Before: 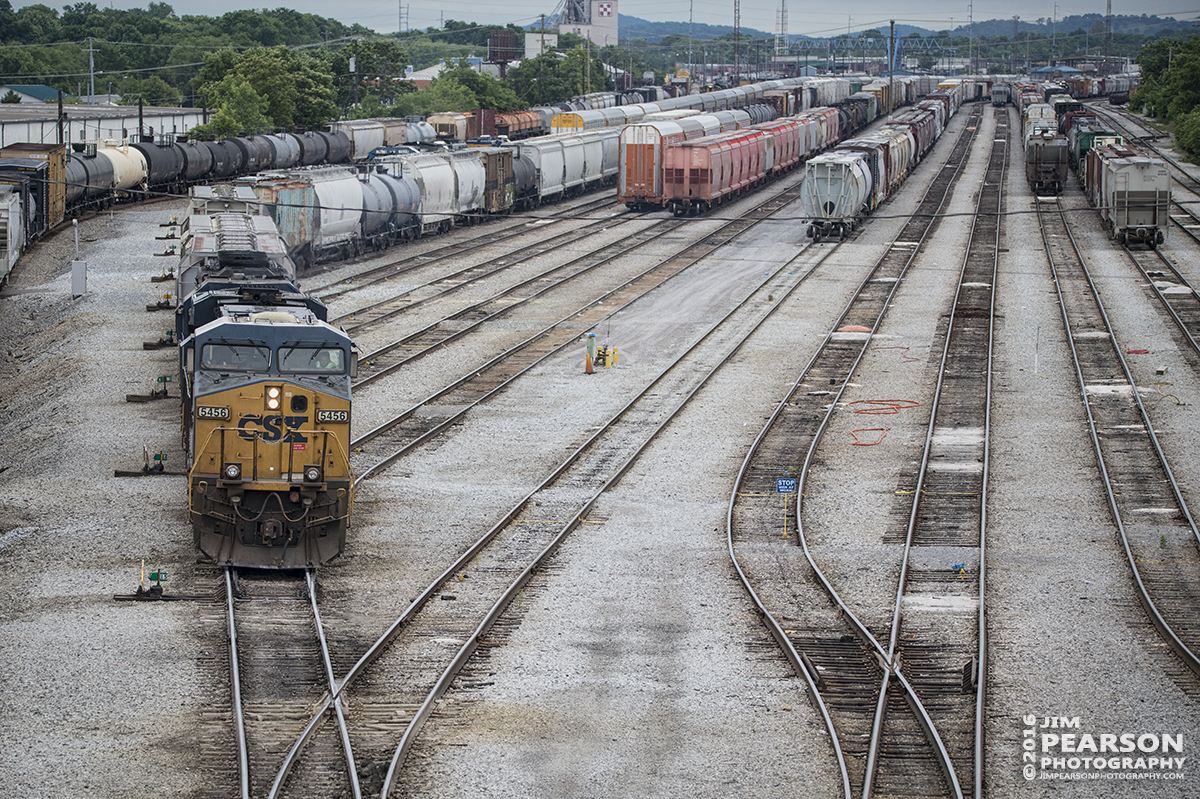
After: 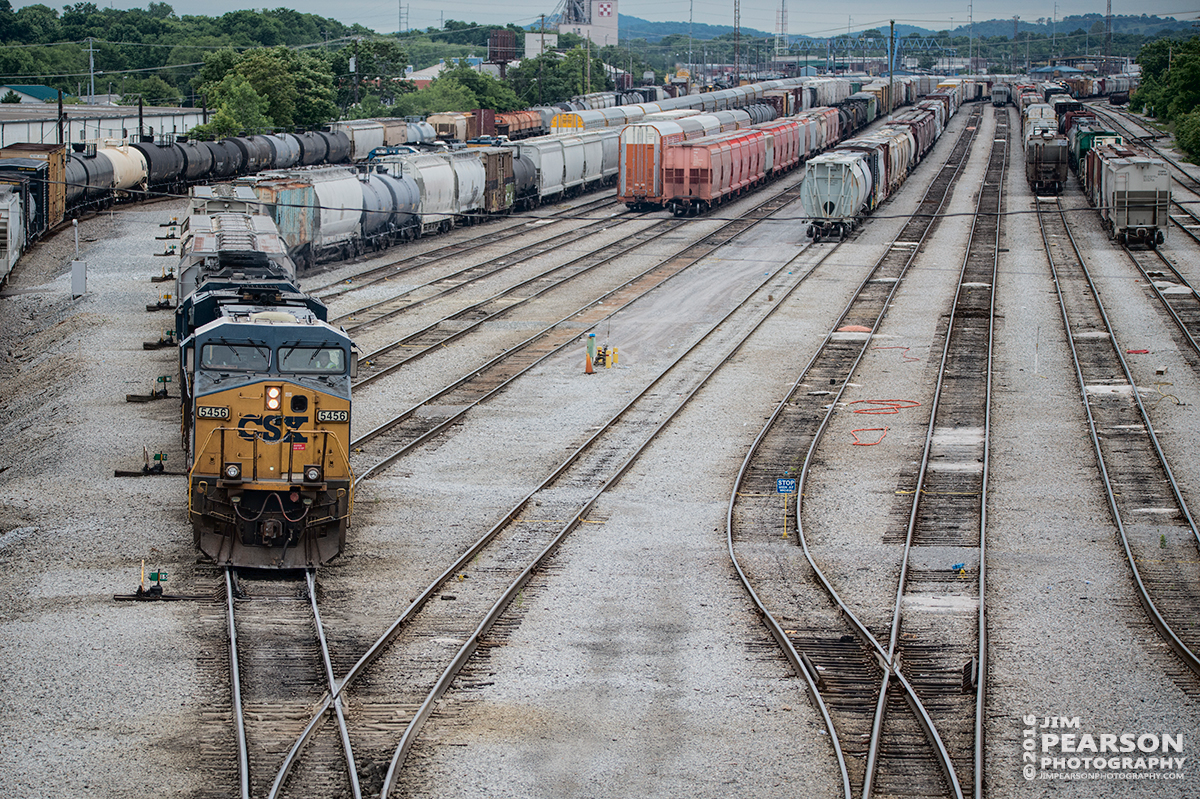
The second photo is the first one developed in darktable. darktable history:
tone curve: curves: ch0 [(0, 0) (0.003, 0.018) (0.011, 0.019) (0.025, 0.02) (0.044, 0.024) (0.069, 0.034) (0.1, 0.049) (0.136, 0.082) (0.177, 0.136) (0.224, 0.196) (0.277, 0.263) (0.335, 0.329) (0.399, 0.401) (0.468, 0.473) (0.543, 0.546) (0.623, 0.625) (0.709, 0.698) (0.801, 0.779) (0.898, 0.867) (1, 1)], color space Lab, independent channels, preserve colors none
